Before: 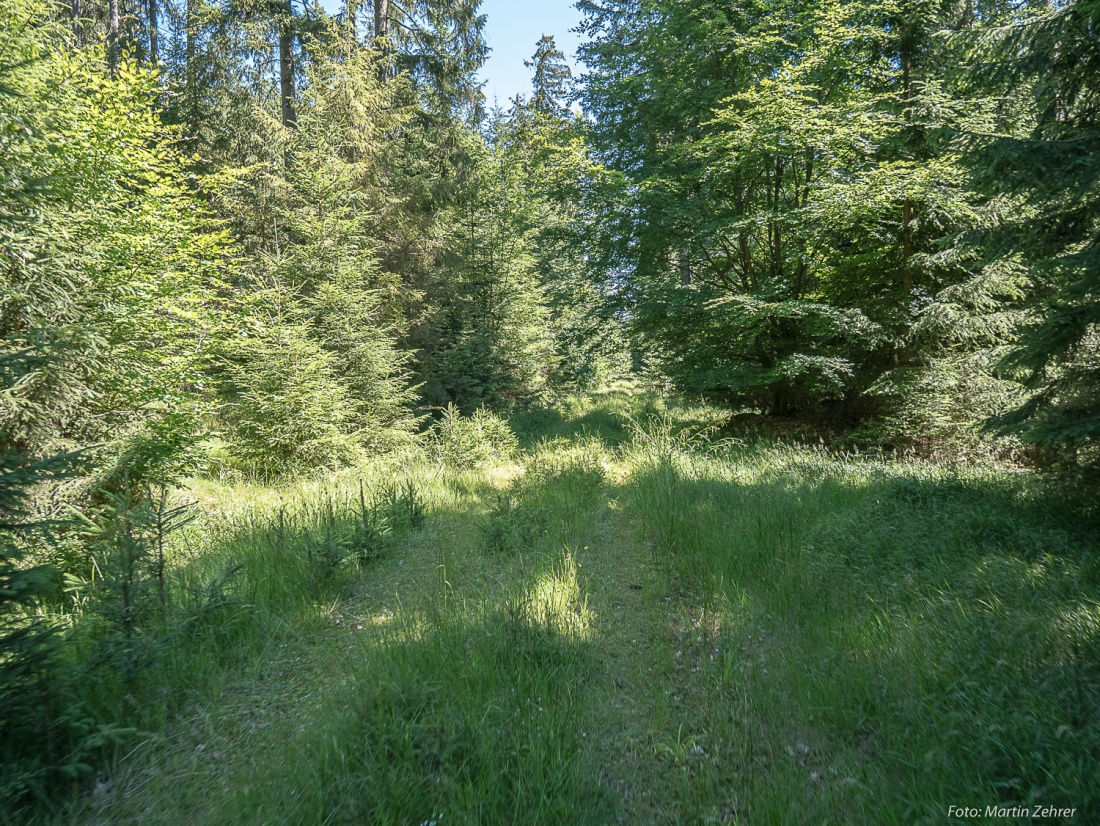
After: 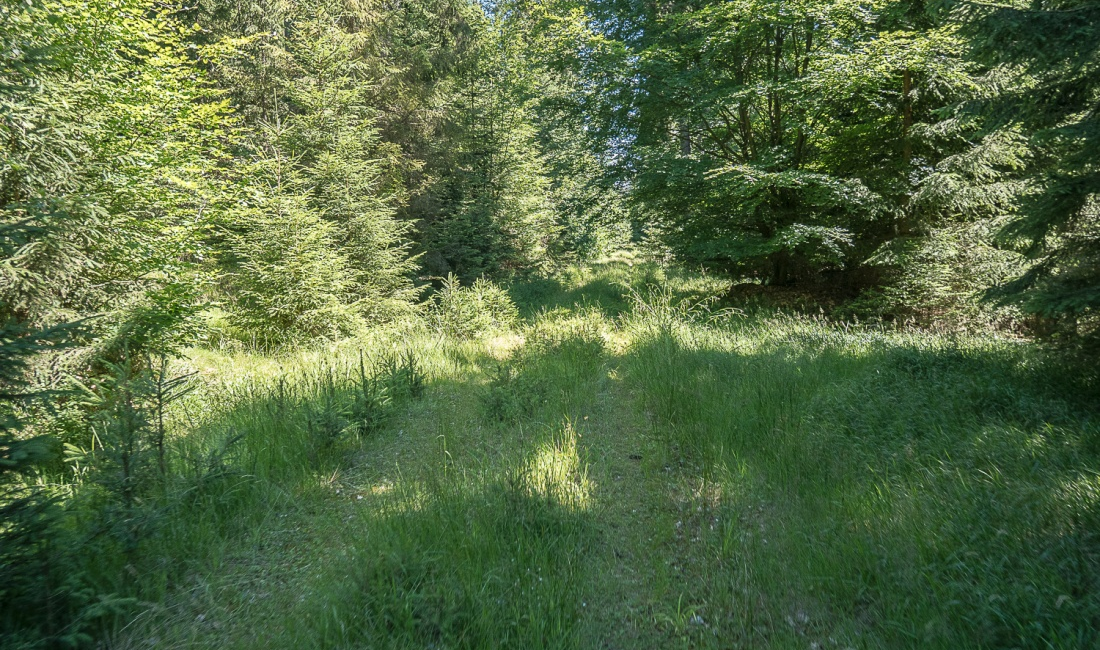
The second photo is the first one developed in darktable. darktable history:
color balance rgb: perceptual saturation grading › global saturation 0.81%, perceptual saturation grading › mid-tones 11.299%
crop and rotate: top 15.848%, bottom 5.389%
